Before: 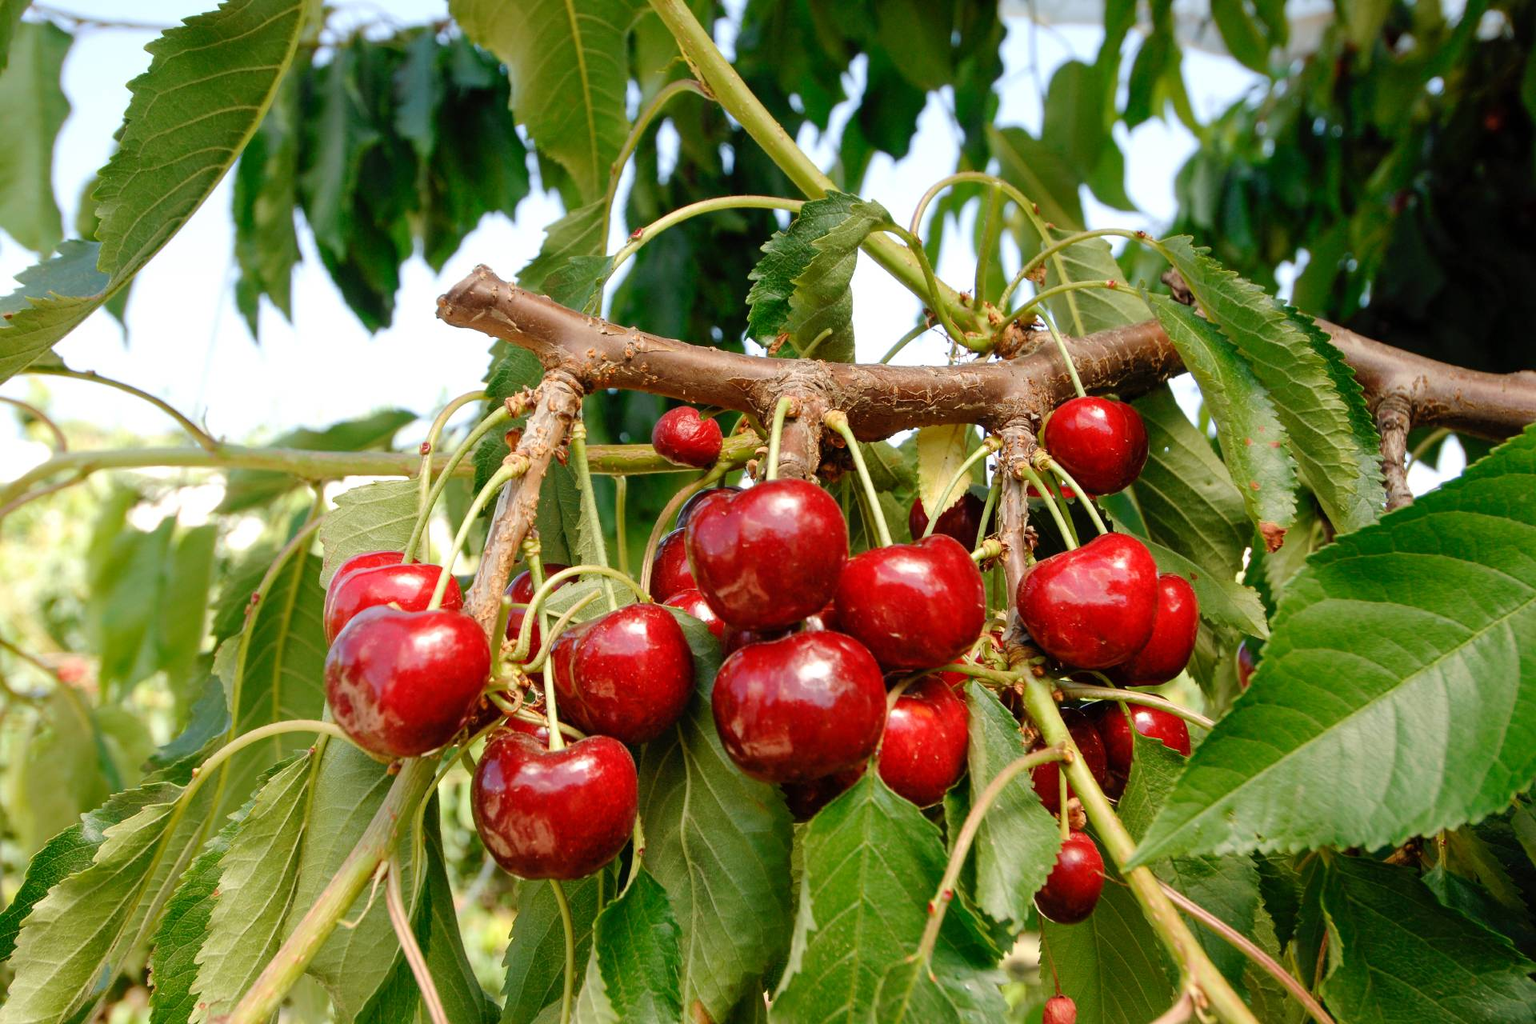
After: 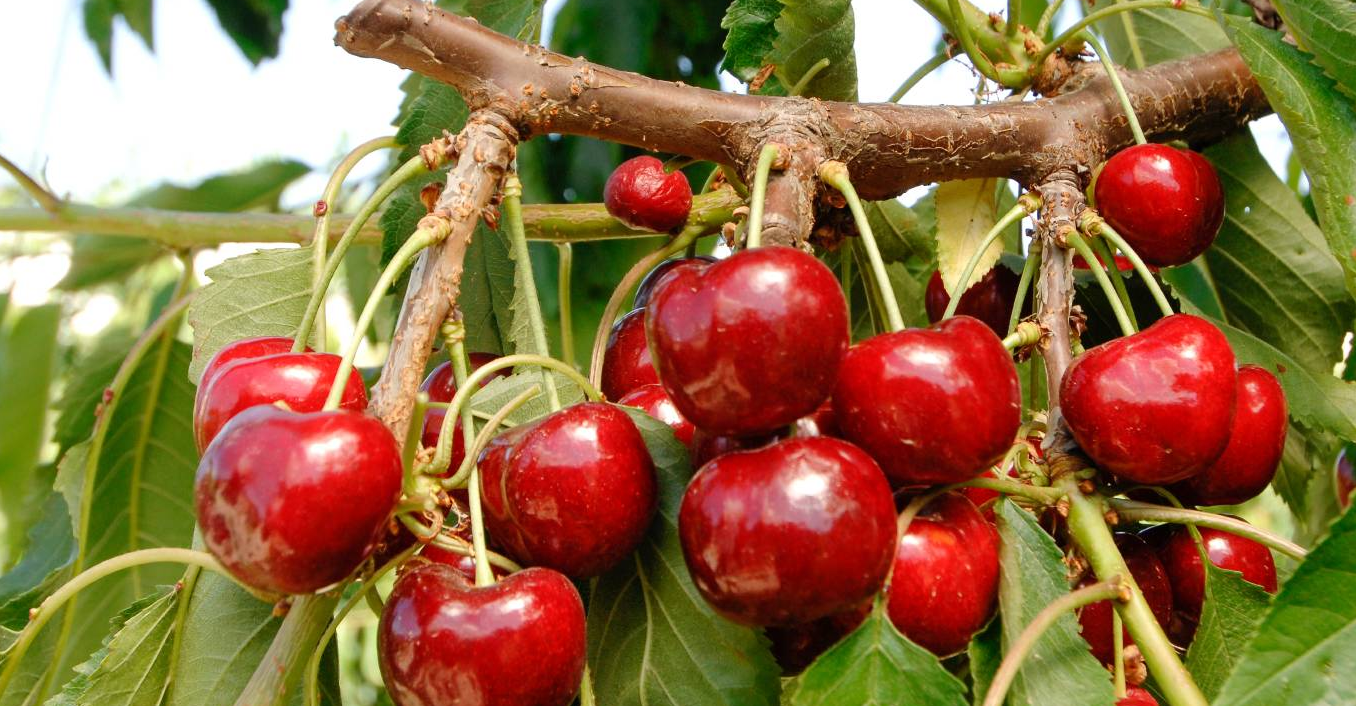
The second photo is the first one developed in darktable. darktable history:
crop: left 11.035%, top 27.558%, right 18.314%, bottom 17.224%
